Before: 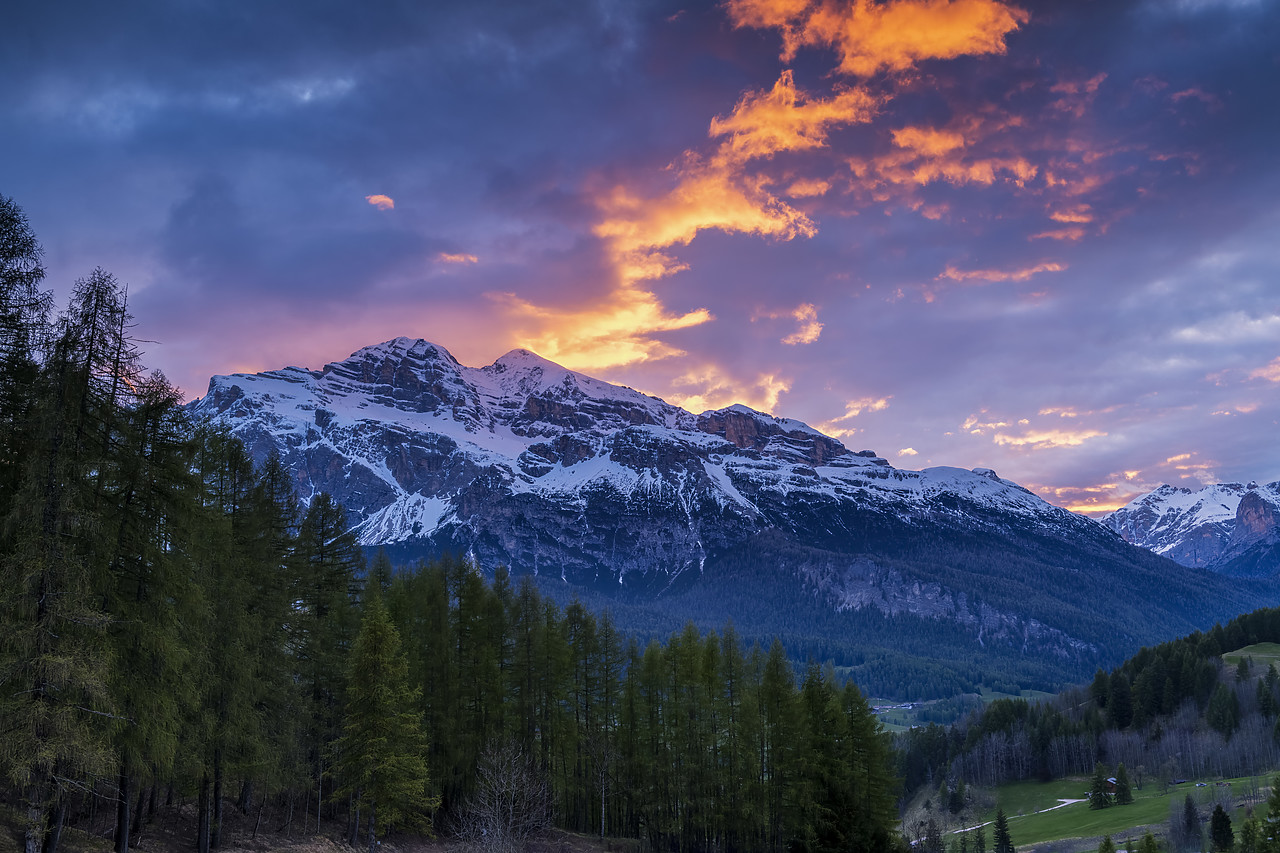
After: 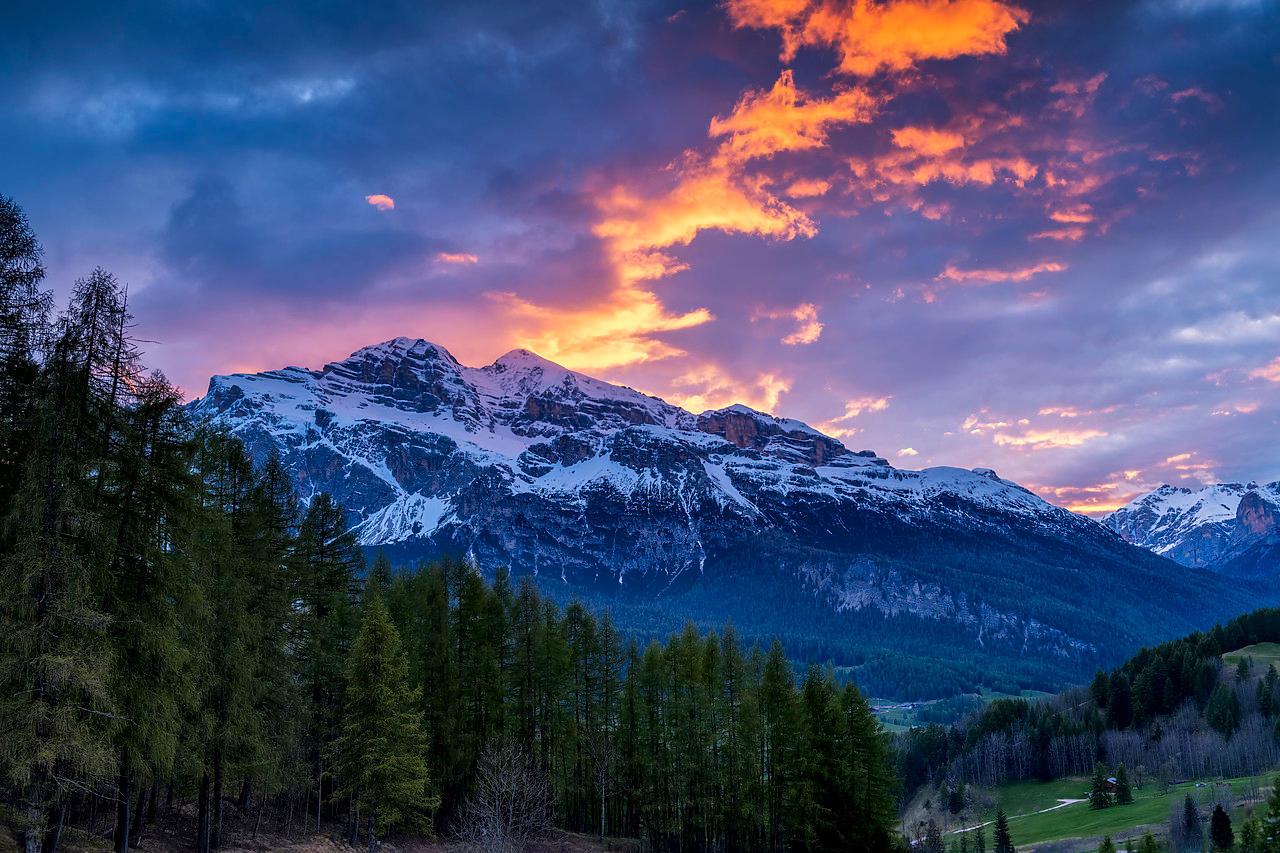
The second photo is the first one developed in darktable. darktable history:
contrast brightness saturation: saturation 0.098
local contrast: mode bilateral grid, contrast 20, coarseness 49, detail 130%, midtone range 0.2
